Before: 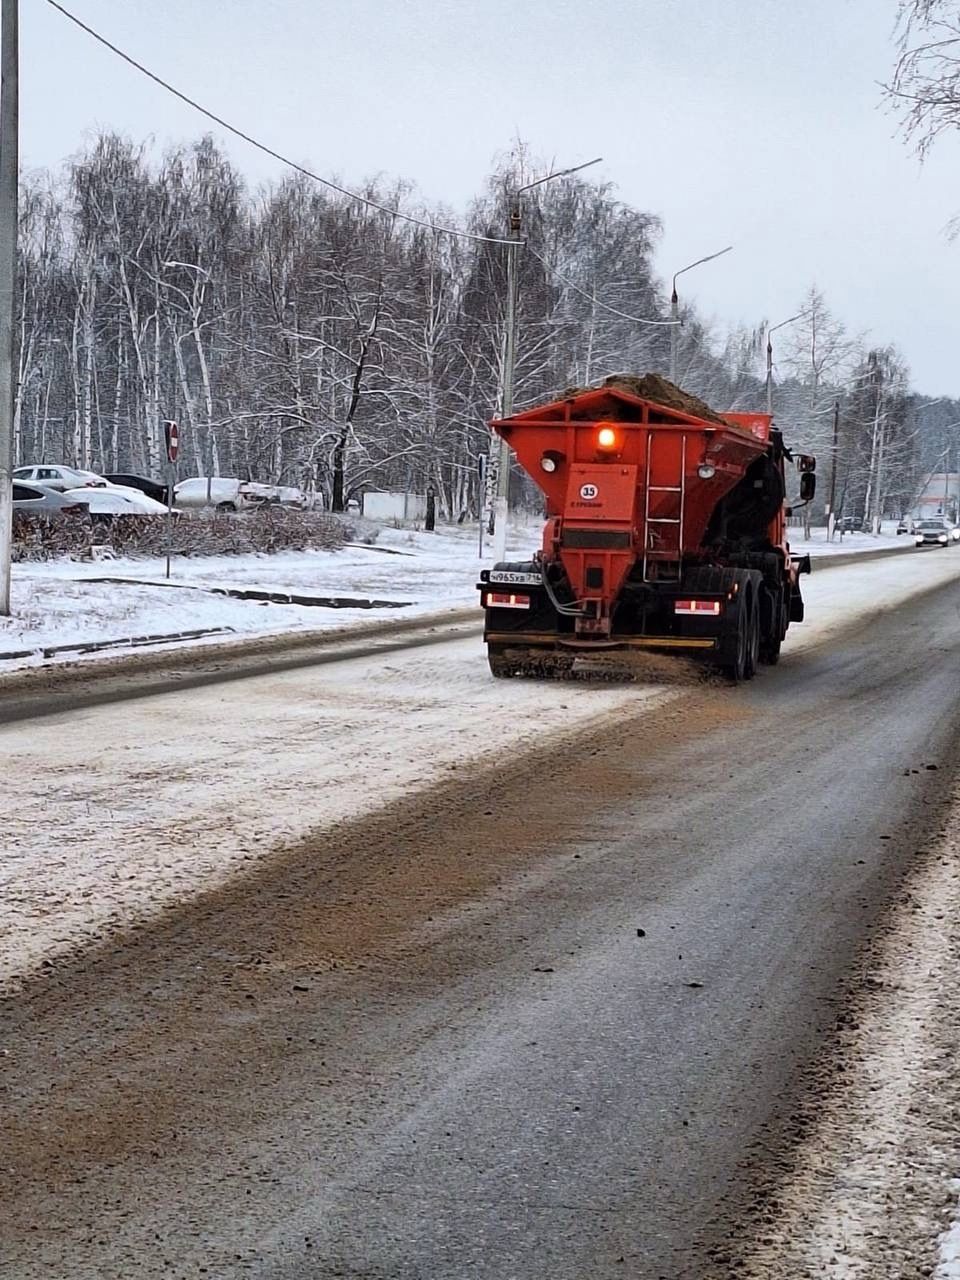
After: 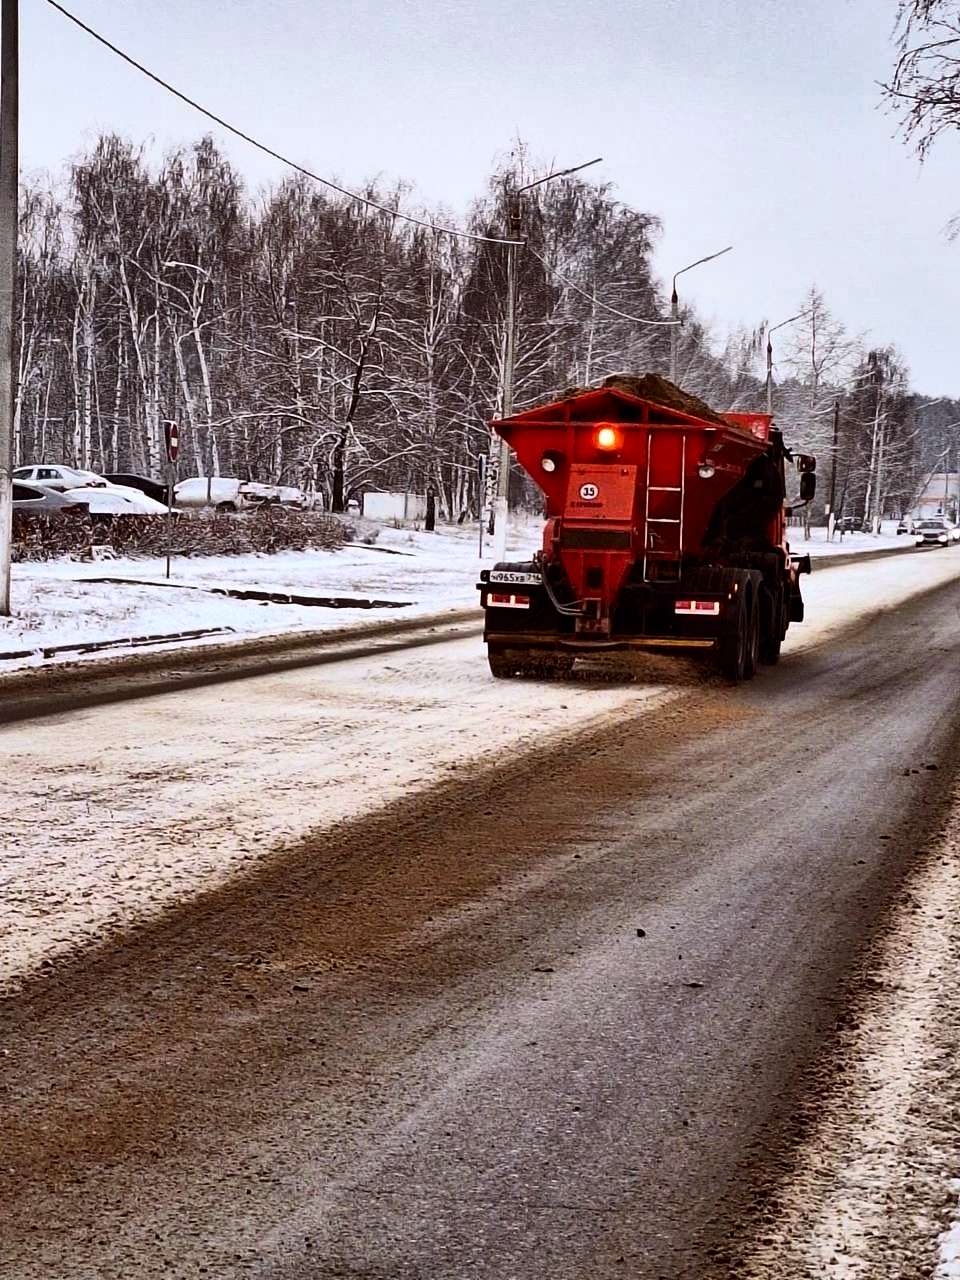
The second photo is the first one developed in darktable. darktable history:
shadows and highlights: shadows 60, highlights -60.23, soften with gaussian
rgb levels: mode RGB, independent channels, levels [[0, 0.5, 1], [0, 0.521, 1], [0, 0.536, 1]]
contrast brightness saturation: contrast 0.28
